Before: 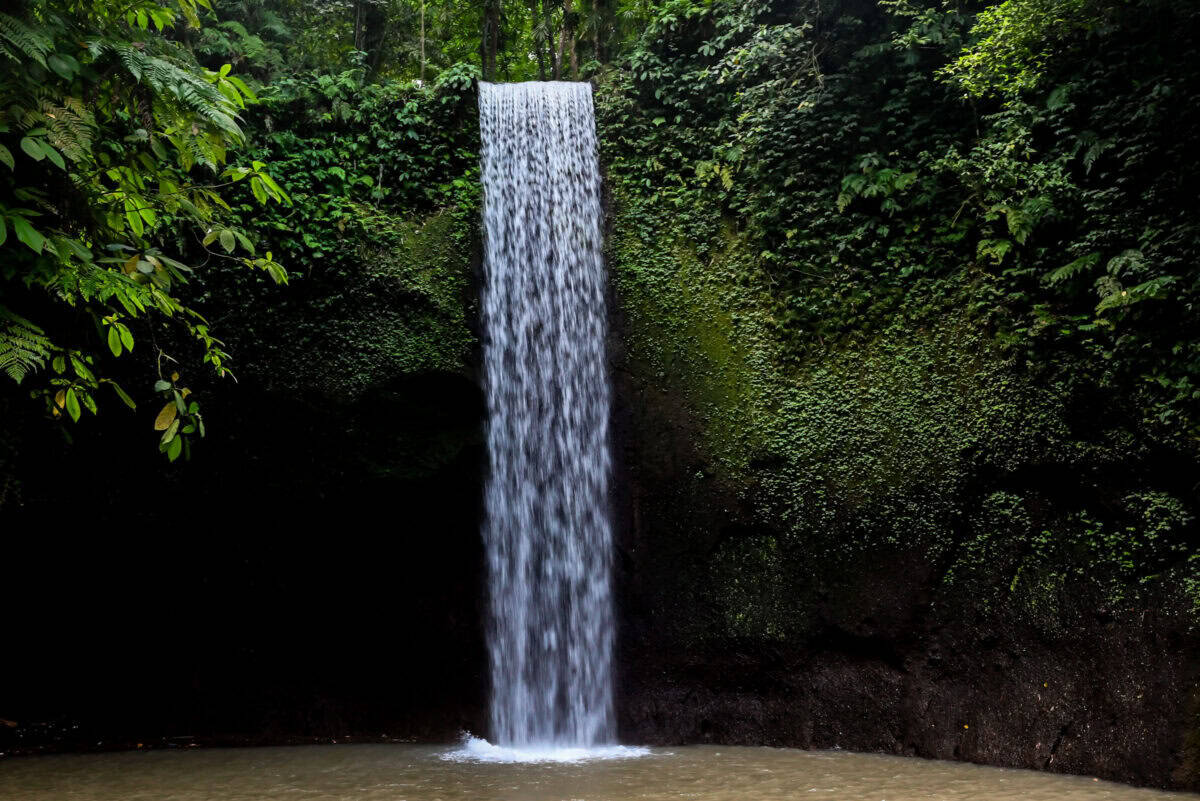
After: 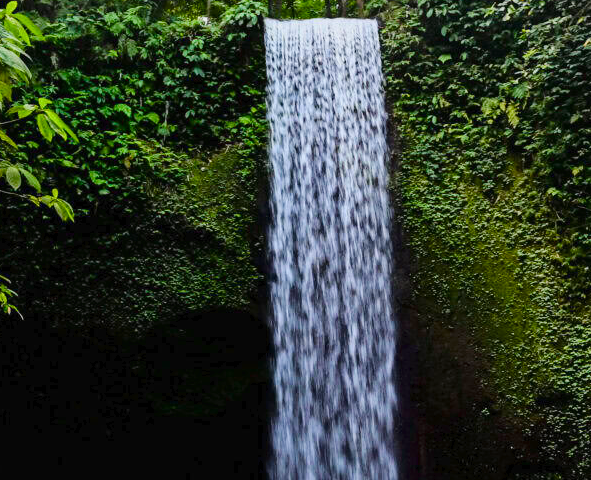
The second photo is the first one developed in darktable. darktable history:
contrast brightness saturation: contrast 0.07
crop: left 17.863%, top 7.909%, right 32.866%, bottom 32.15%
color balance rgb: perceptual saturation grading › global saturation 20%, perceptual saturation grading › highlights -24.957%, perceptual saturation grading › shadows 24.012%, contrast -10.62%
tone curve: curves: ch0 [(0, 0) (0.003, 0.015) (0.011, 0.019) (0.025, 0.026) (0.044, 0.041) (0.069, 0.057) (0.1, 0.085) (0.136, 0.116) (0.177, 0.158) (0.224, 0.215) (0.277, 0.286) (0.335, 0.367) (0.399, 0.452) (0.468, 0.534) (0.543, 0.612) (0.623, 0.698) (0.709, 0.775) (0.801, 0.858) (0.898, 0.928) (1, 1)], color space Lab, linked channels, preserve colors none
